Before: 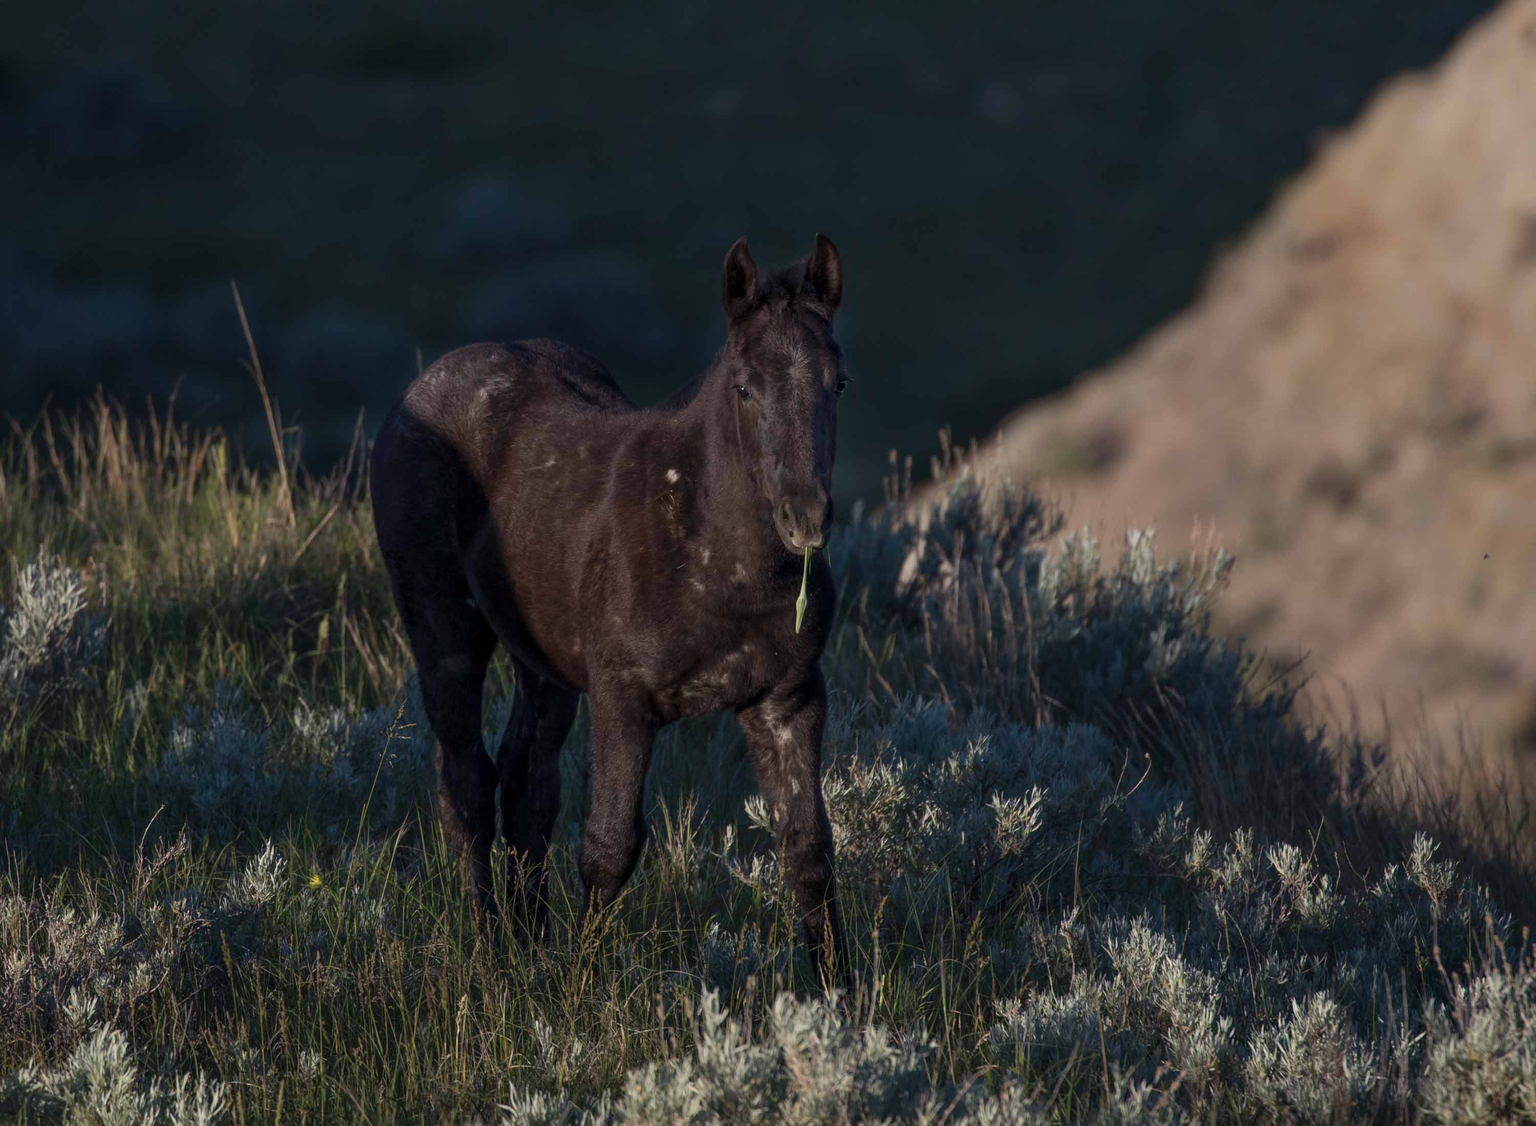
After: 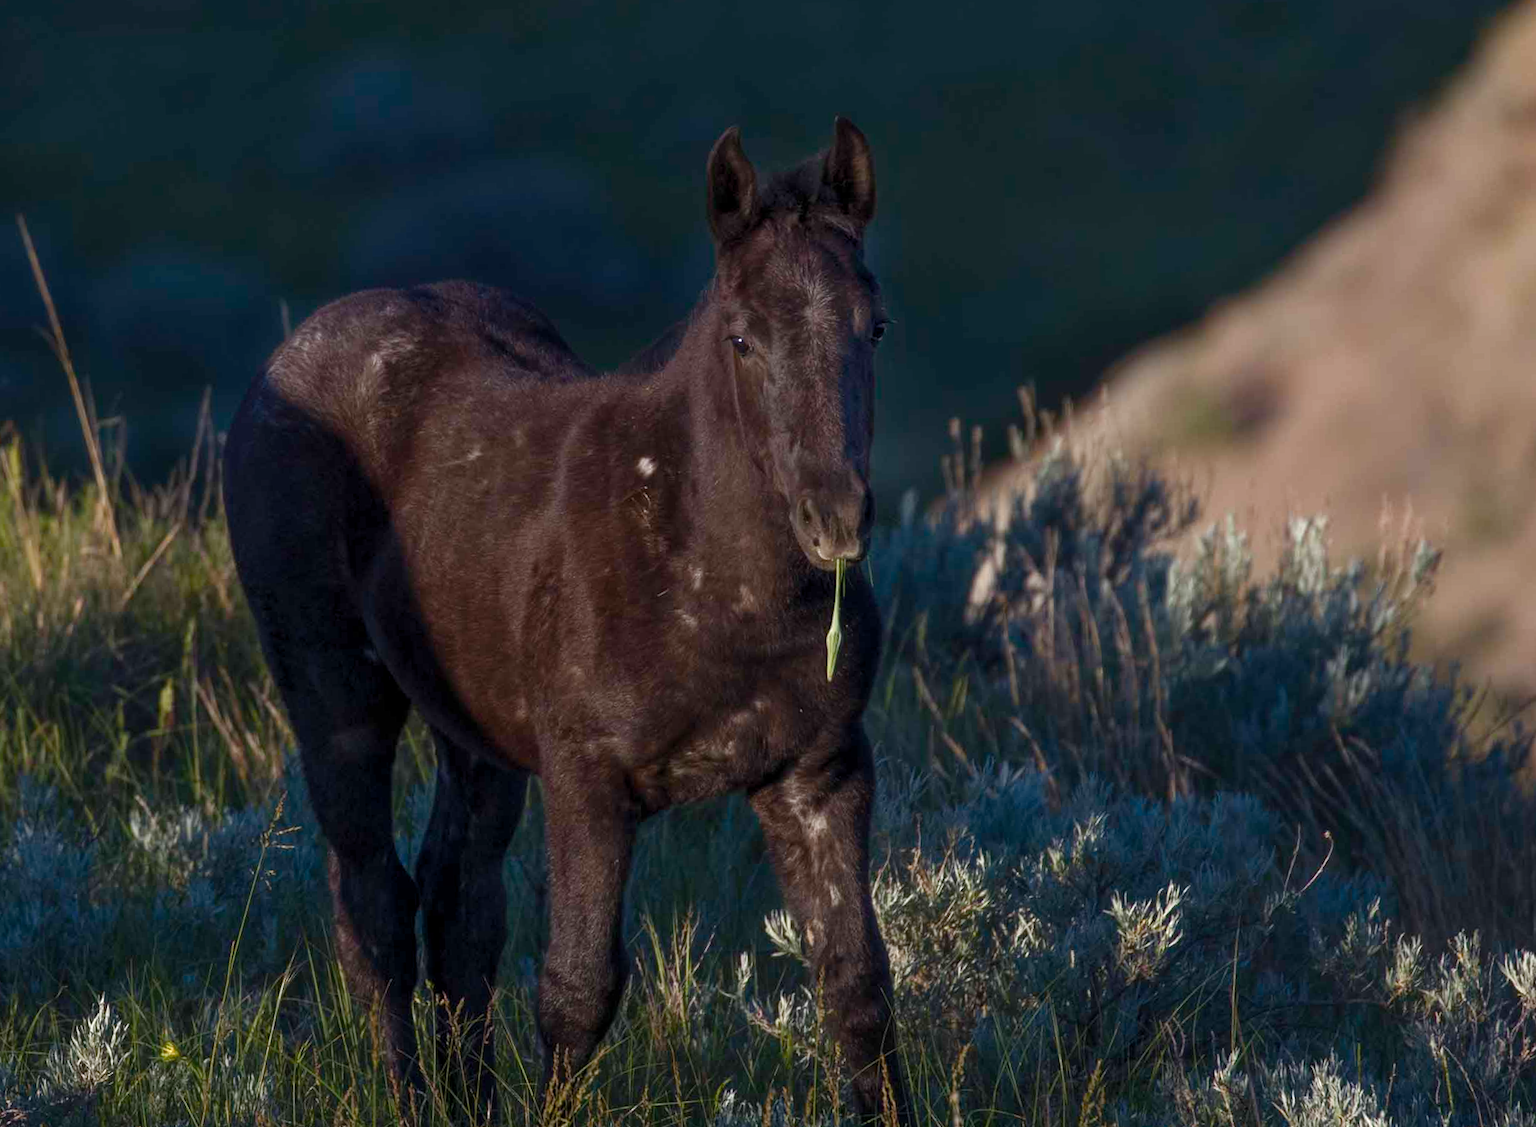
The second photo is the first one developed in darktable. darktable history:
color balance rgb: perceptual saturation grading › global saturation 25%, perceptual saturation grading › highlights -50%, perceptual saturation grading › shadows 30%, perceptual brilliance grading › global brilliance 12%, global vibrance 20%
rotate and perspective: rotation -2.12°, lens shift (vertical) 0.009, lens shift (horizontal) -0.008, automatic cropping original format, crop left 0.036, crop right 0.964, crop top 0.05, crop bottom 0.959
crop and rotate: left 11.831%, top 11.346%, right 13.429%, bottom 13.899%
